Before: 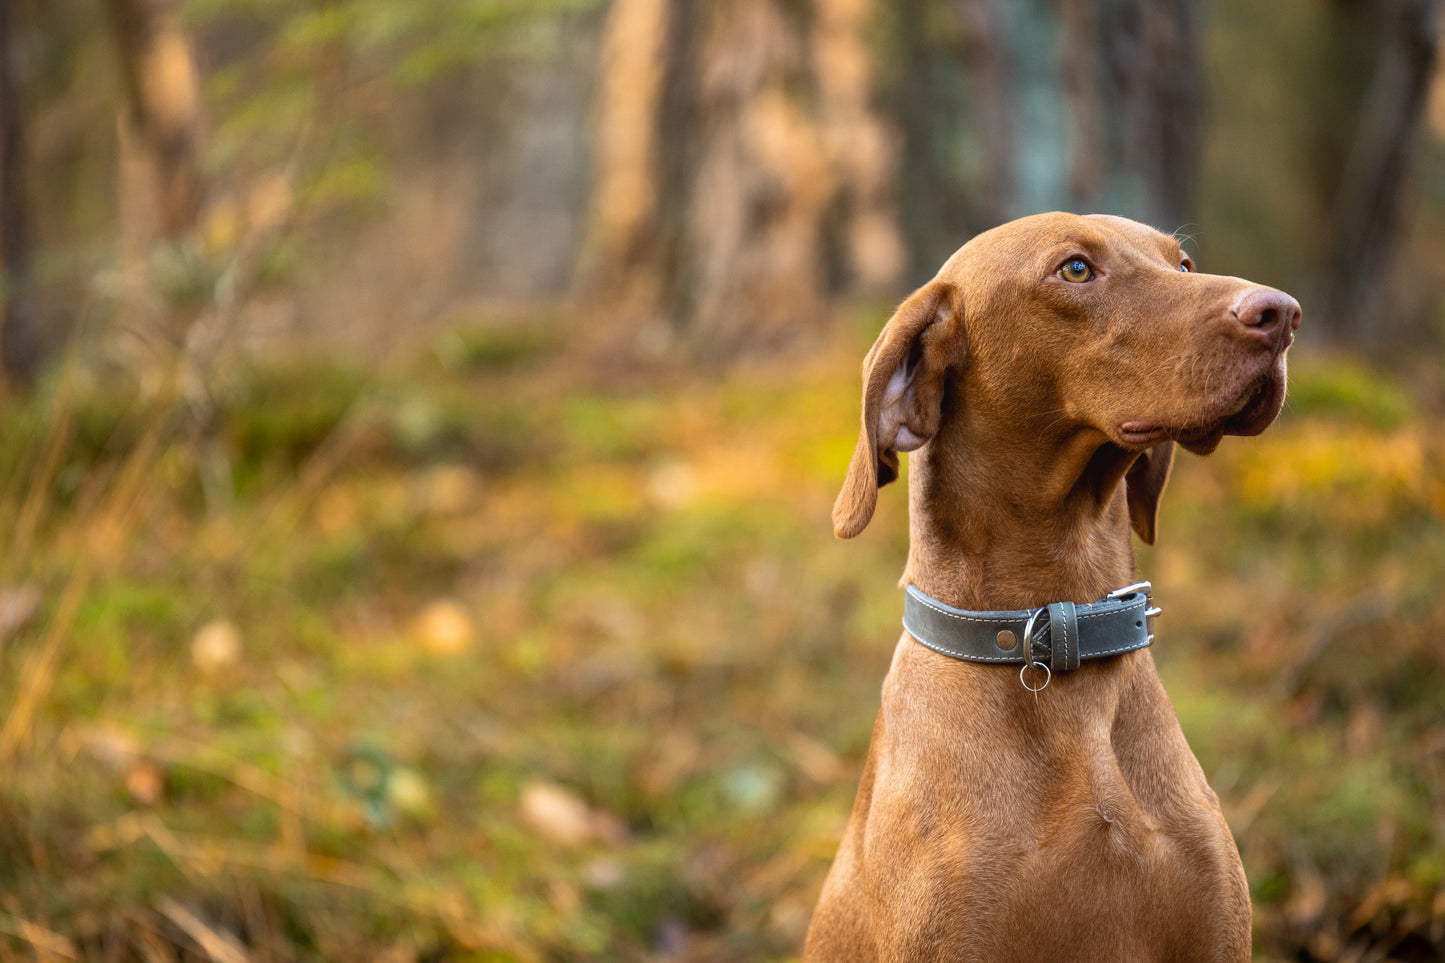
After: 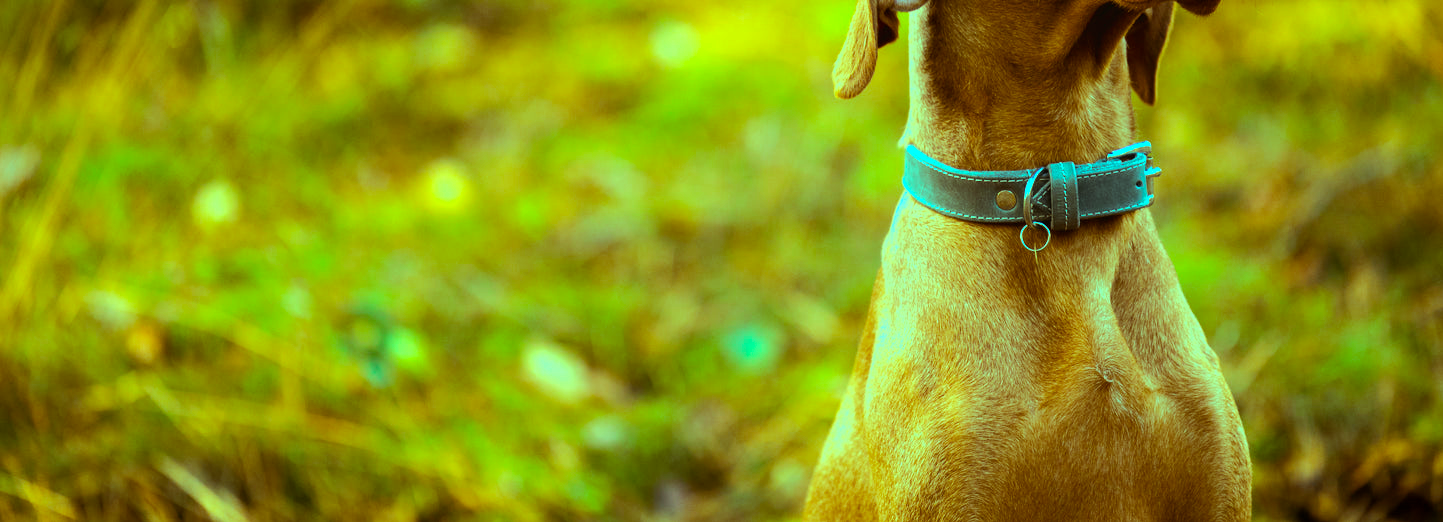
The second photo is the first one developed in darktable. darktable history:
color balance rgb: shadows lift › chroma 2.049%, shadows lift › hue 185.91°, power › chroma 2.511%, power › hue 70.27°, highlights gain › luminance 19.792%, highlights gain › chroma 13.043%, highlights gain › hue 171.84°, perceptual saturation grading › global saturation 19.477%, perceptual brilliance grading › highlights 6.357%, perceptual brilliance grading › mid-tones 17.897%, perceptual brilliance grading › shadows -5.17%
crop and rotate: top 45.757%, right 0.081%
